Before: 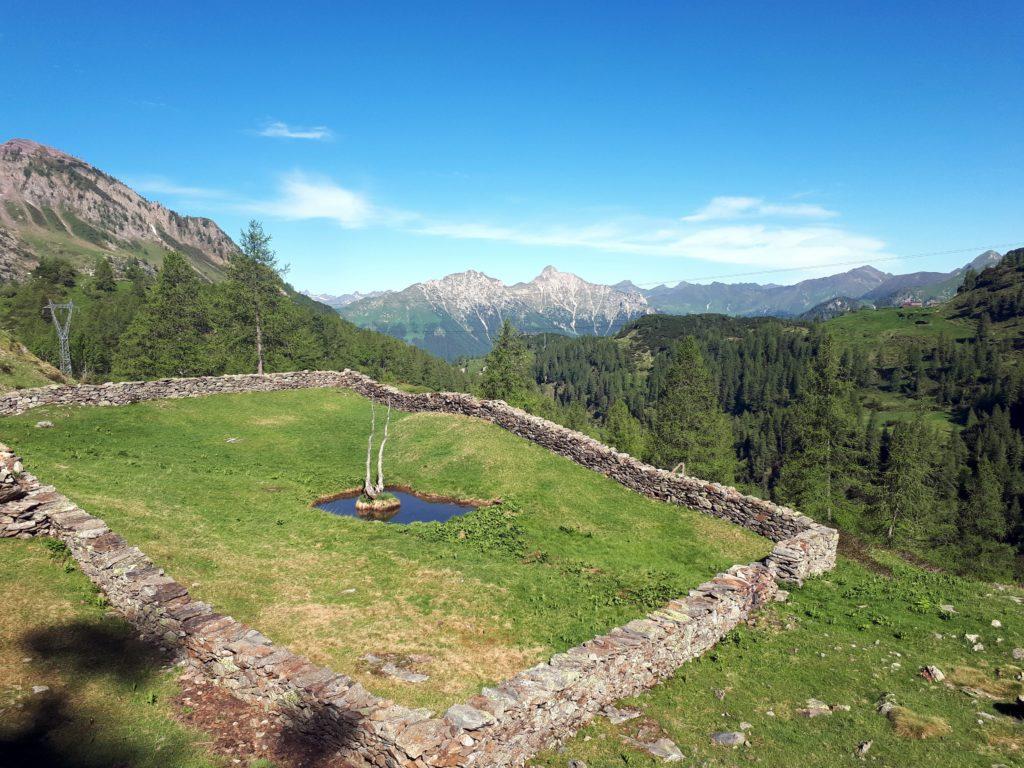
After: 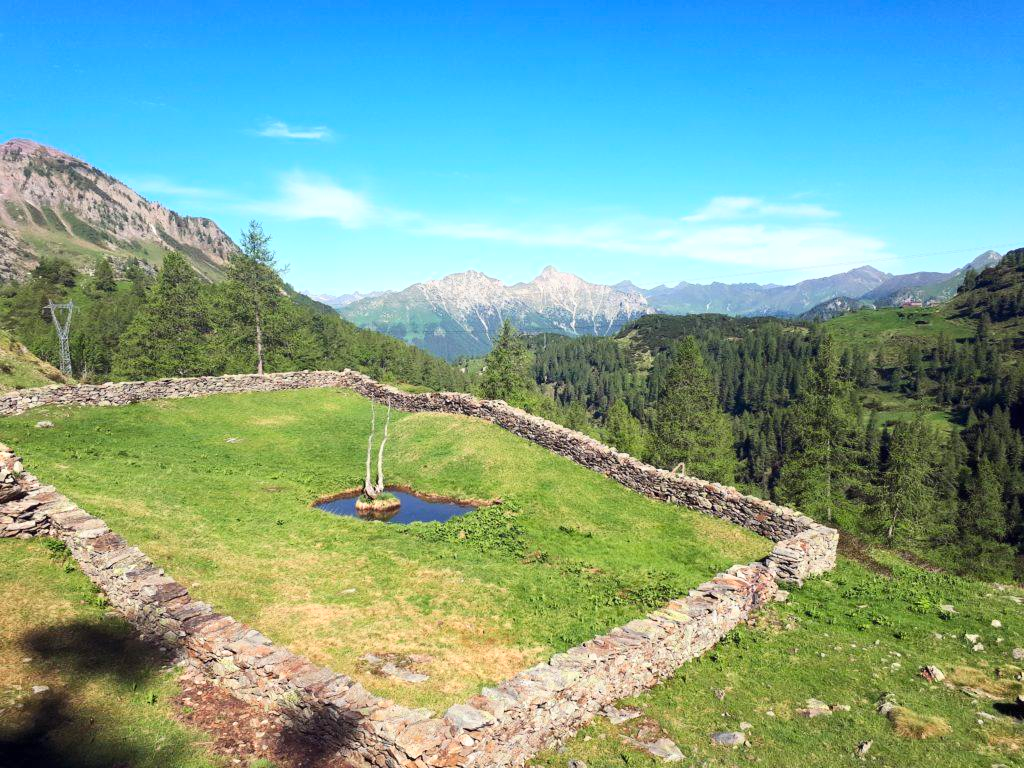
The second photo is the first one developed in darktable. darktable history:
contrast brightness saturation: contrast 0.205, brightness 0.161, saturation 0.229
tone equalizer: on, module defaults
